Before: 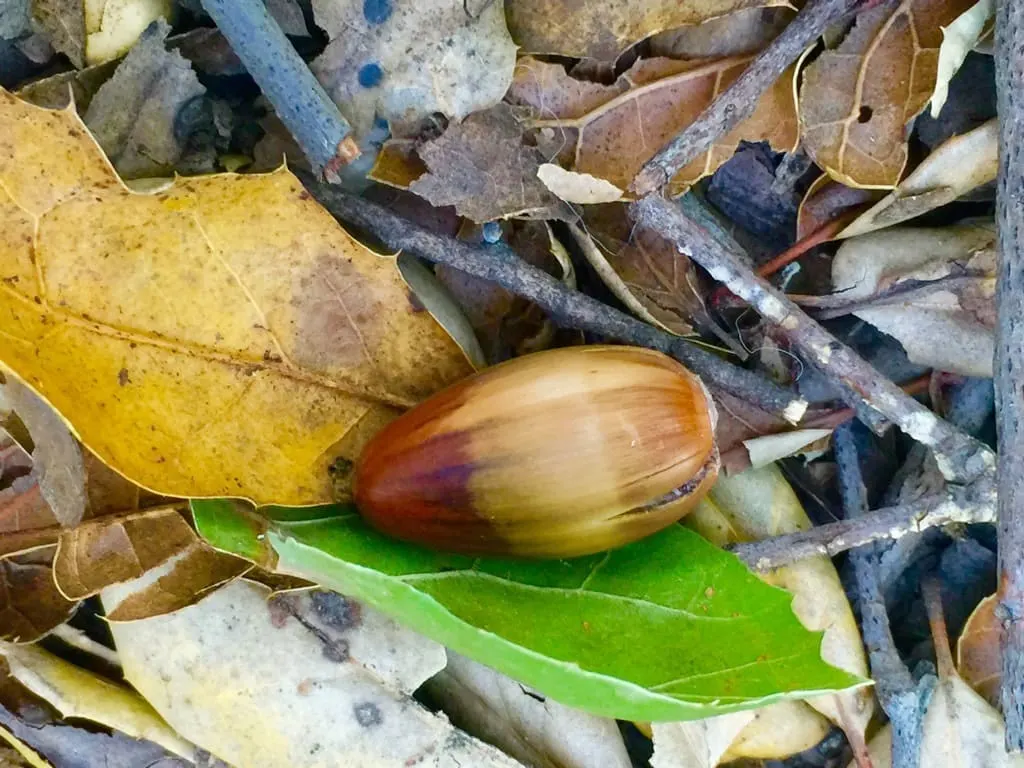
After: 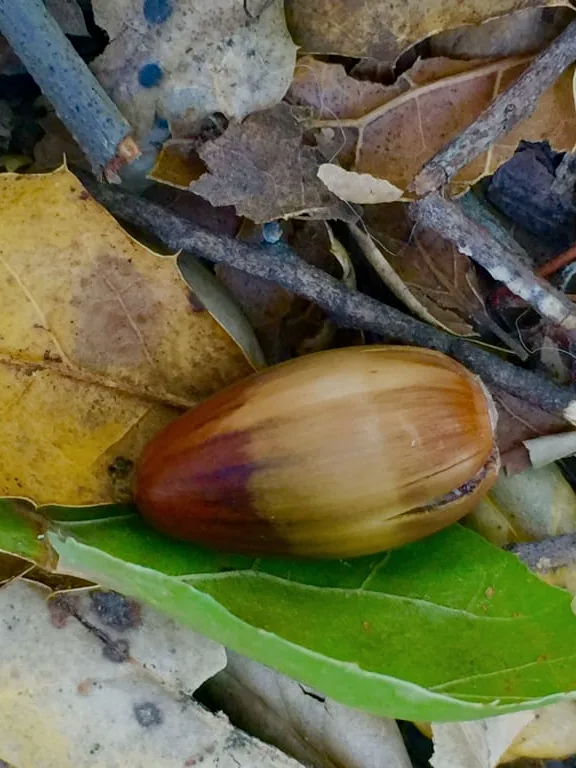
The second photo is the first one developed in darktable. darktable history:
crop: left 21.496%, right 22.254%
contrast brightness saturation: saturation -0.05
exposure: black level correction 0, exposure -0.766 EV, compensate highlight preservation false
haze removal: strength 0.12, distance 0.25, compatibility mode true, adaptive false
